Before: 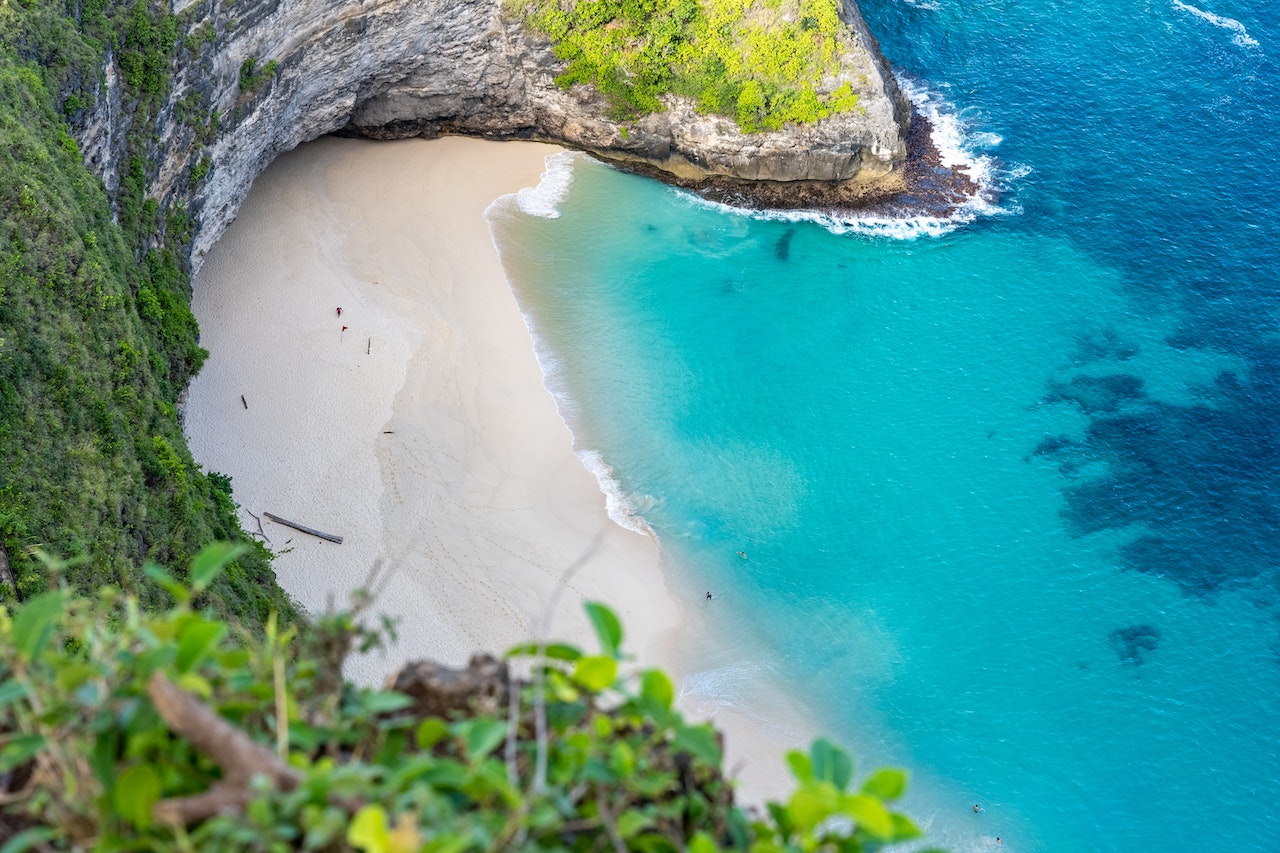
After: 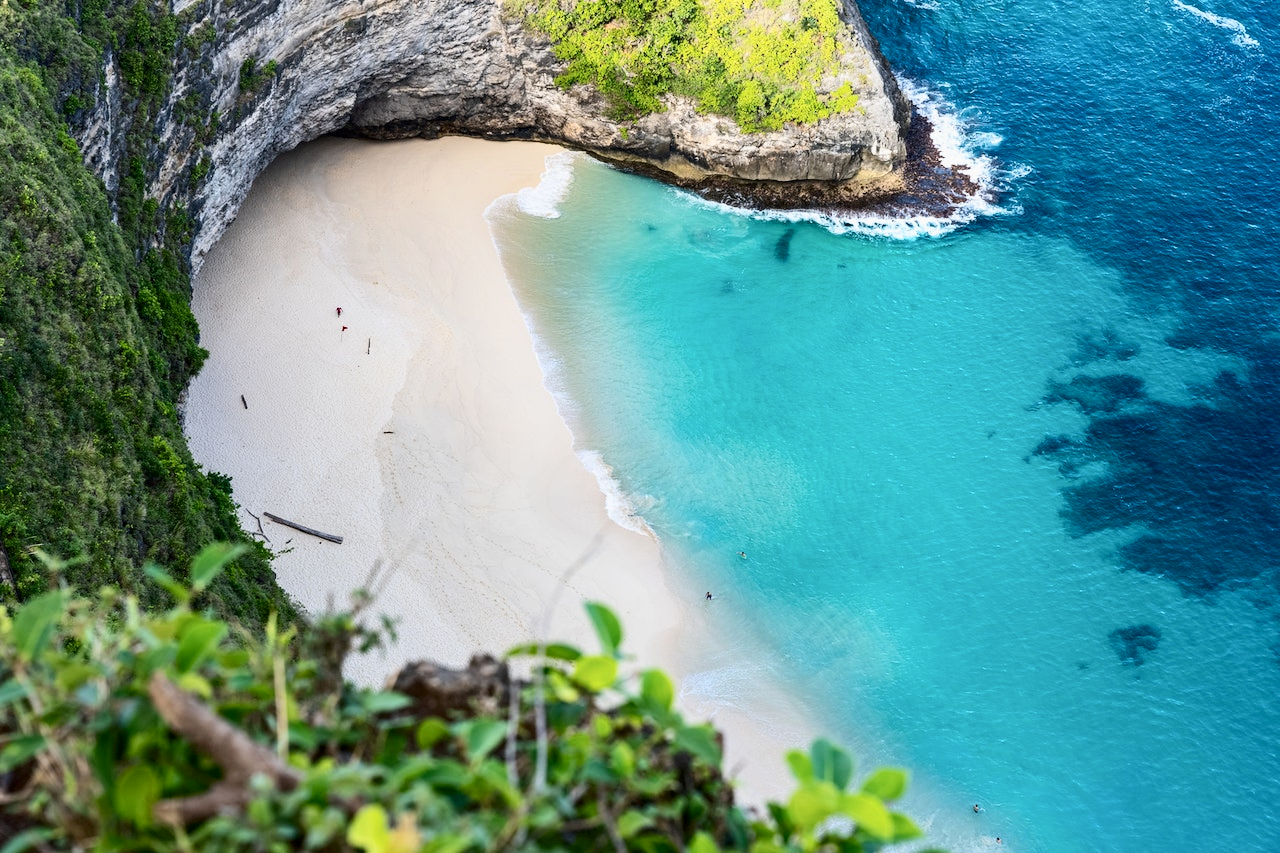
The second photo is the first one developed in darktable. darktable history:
contrast brightness saturation: contrast 0.28
exposure: exposure -0.157 EV, compensate highlight preservation false
